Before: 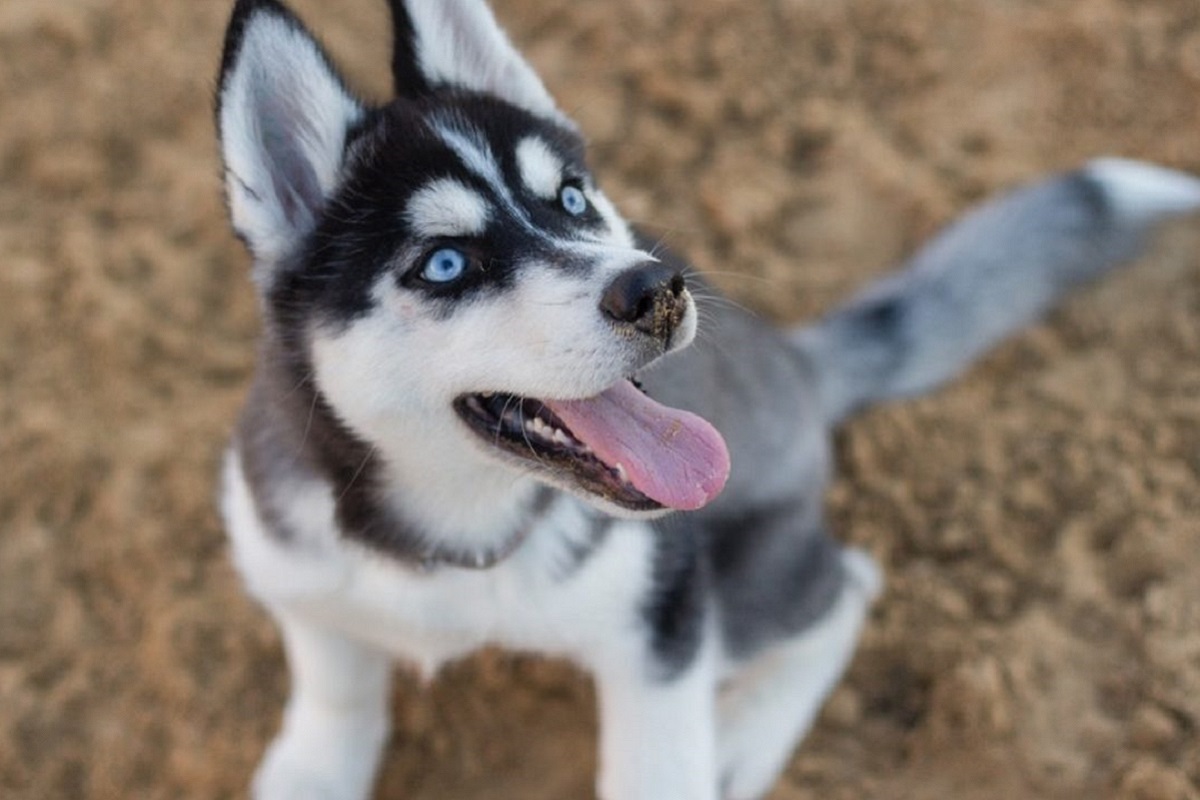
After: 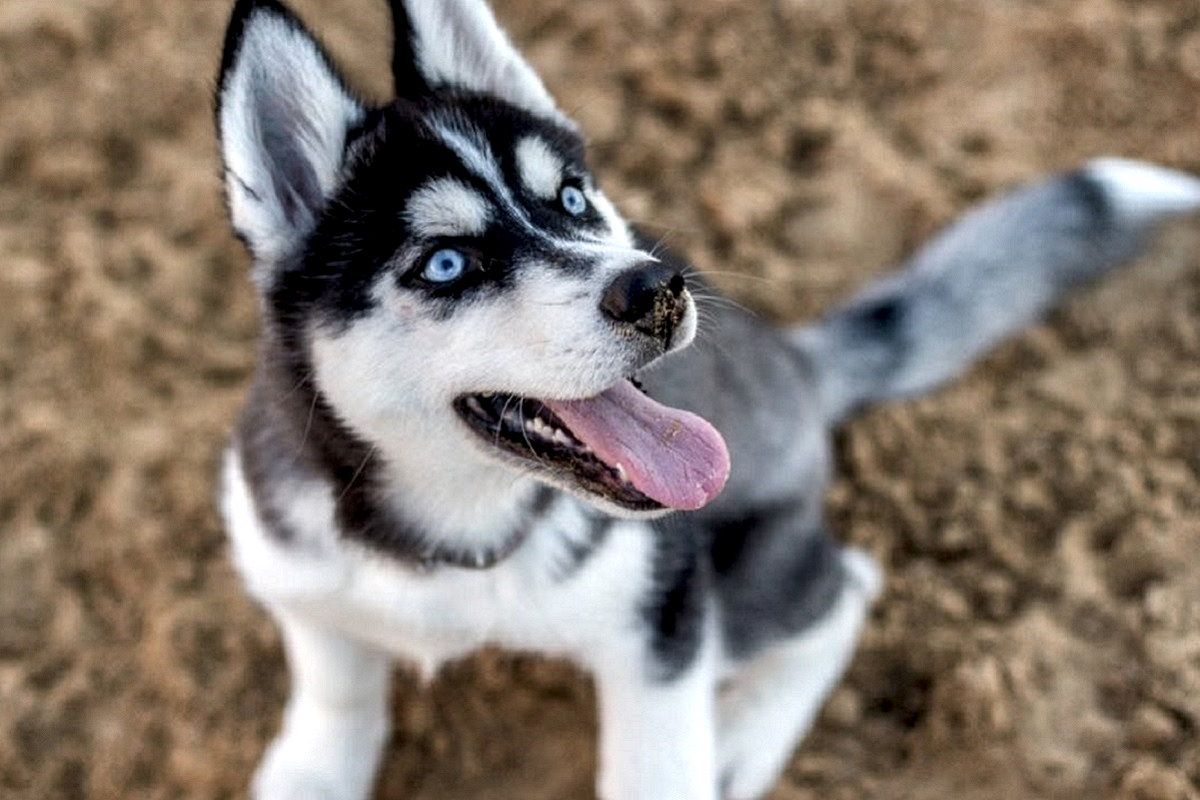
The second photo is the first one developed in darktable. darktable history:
local contrast: highlights 18%, detail 186%
